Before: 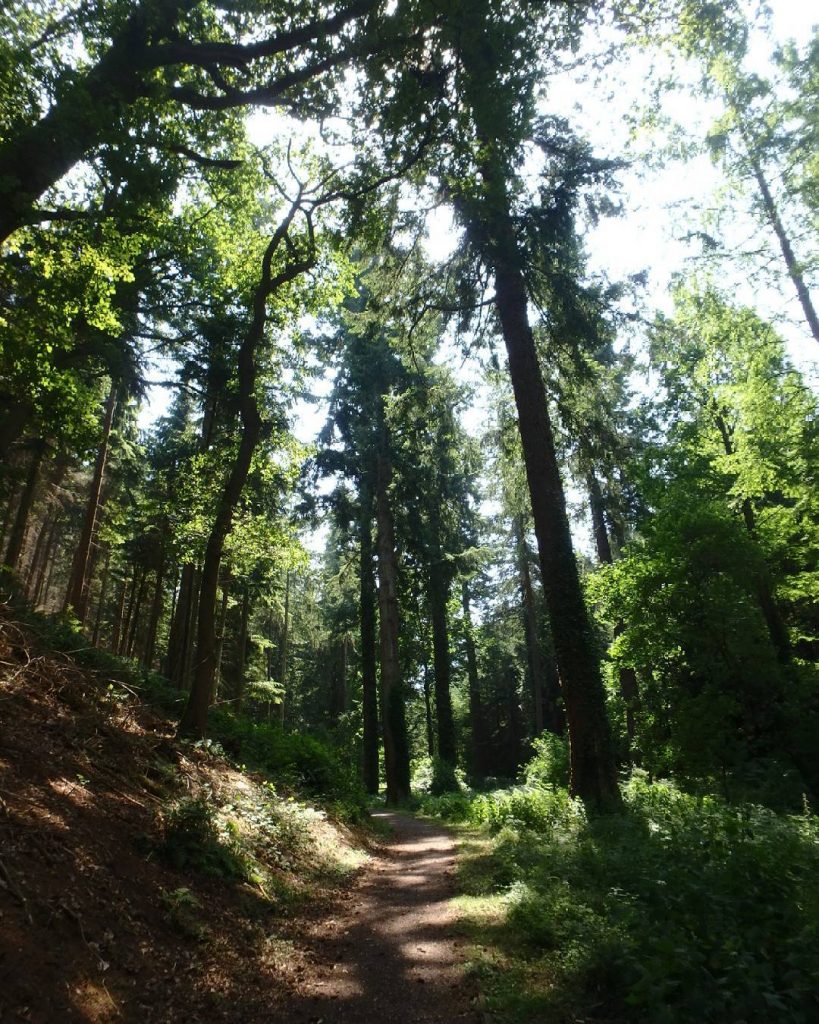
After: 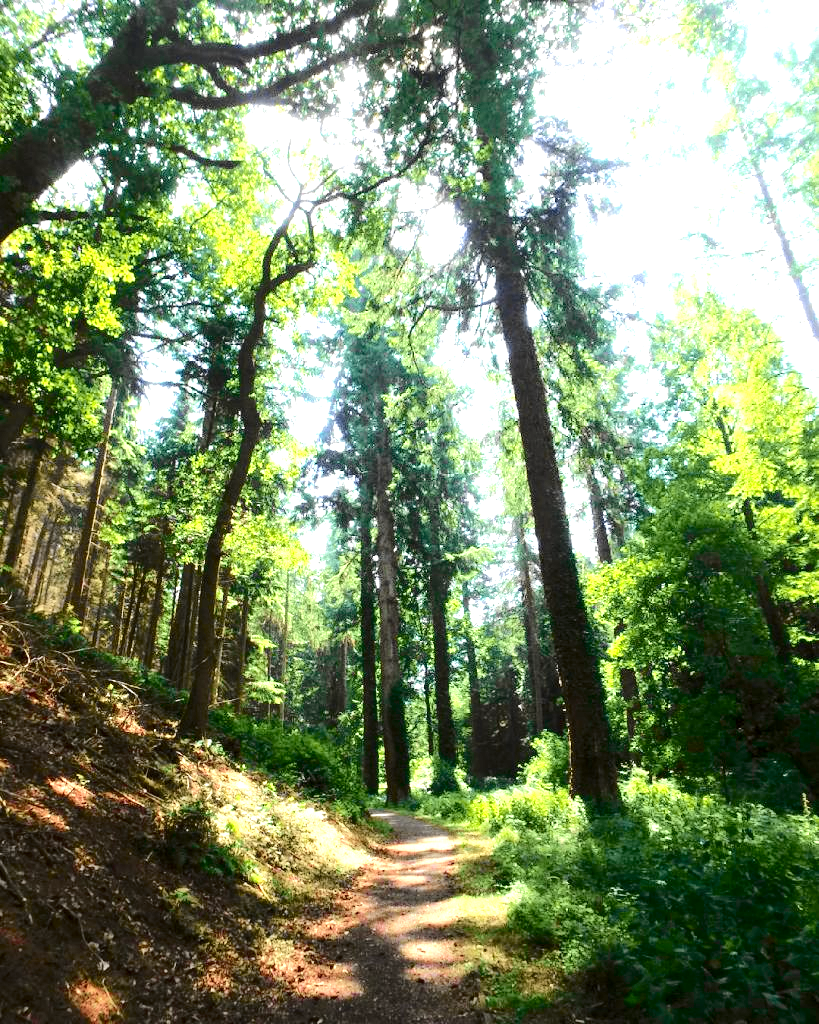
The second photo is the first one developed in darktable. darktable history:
exposure: black level correction 0.001, exposure 1.646 EV, compensate exposure bias true, compensate highlight preservation false
tone curve: curves: ch0 [(0.014, 0) (0.13, 0.09) (0.227, 0.211) (0.33, 0.395) (0.494, 0.615) (0.662, 0.76) (0.795, 0.846) (1, 0.969)]; ch1 [(0, 0) (0.366, 0.367) (0.447, 0.416) (0.473, 0.484) (0.504, 0.502) (0.525, 0.518) (0.564, 0.601) (0.634, 0.66) (0.746, 0.804) (1, 1)]; ch2 [(0, 0) (0.333, 0.346) (0.375, 0.375) (0.424, 0.43) (0.476, 0.498) (0.496, 0.505) (0.517, 0.522) (0.548, 0.548) (0.579, 0.618) (0.651, 0.674) (0.688, 0.728) (1, 1)], color space Lab, independent channels, preserve colors none
